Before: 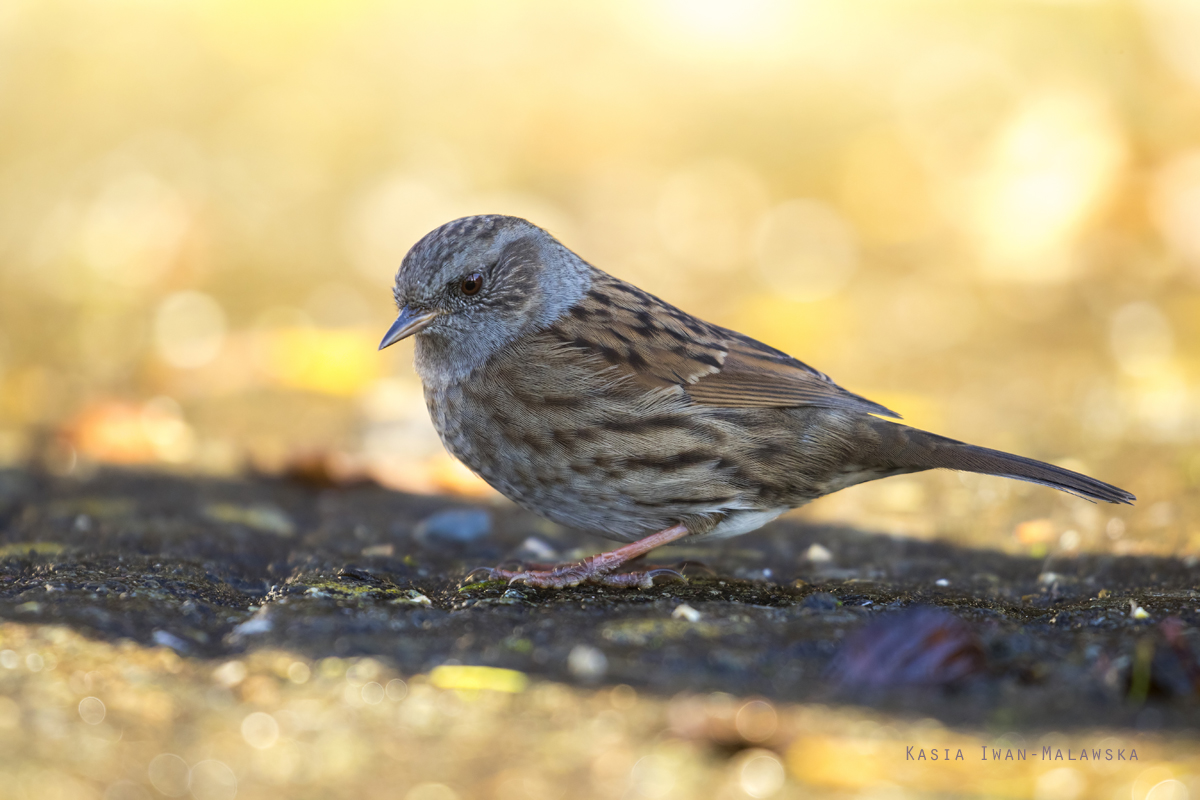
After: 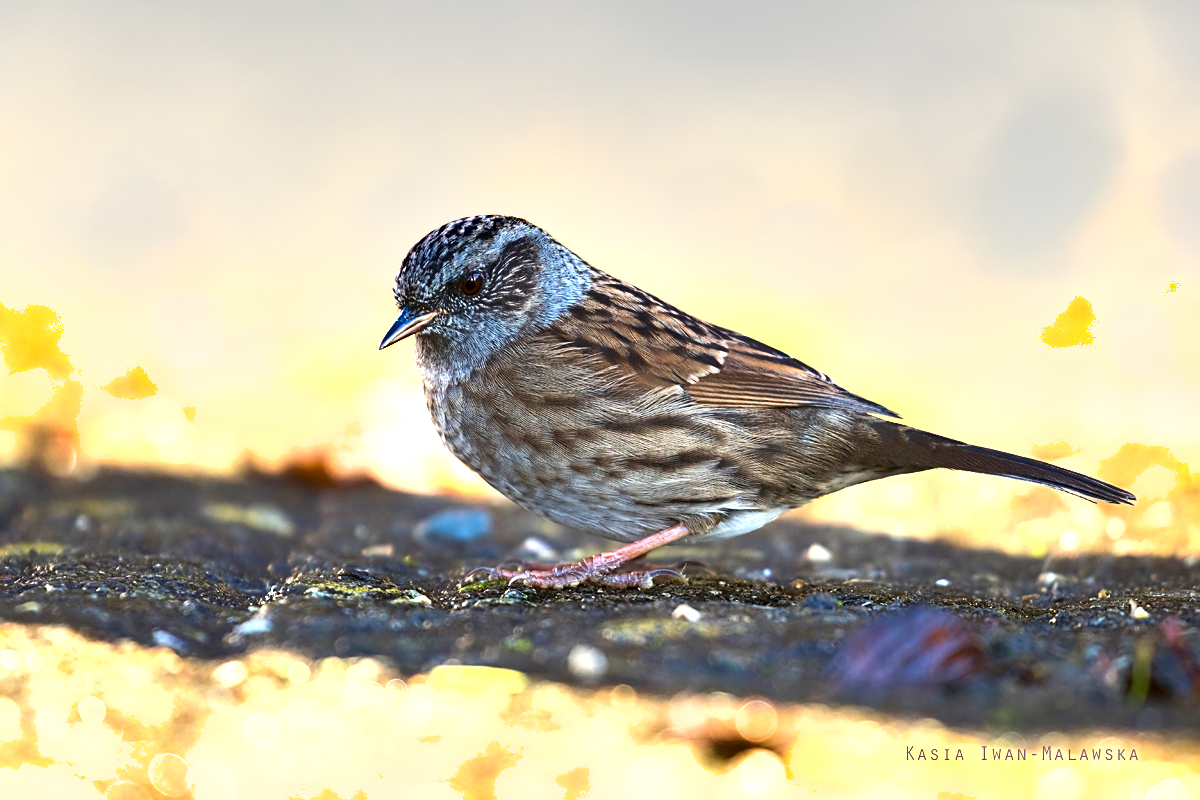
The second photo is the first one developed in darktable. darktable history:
sharpen: amount 0.573
exposure: black level correction 0, exposure 1.104 EV, compensate highlight preservation false
shadows and highlights: soften with gaussian
